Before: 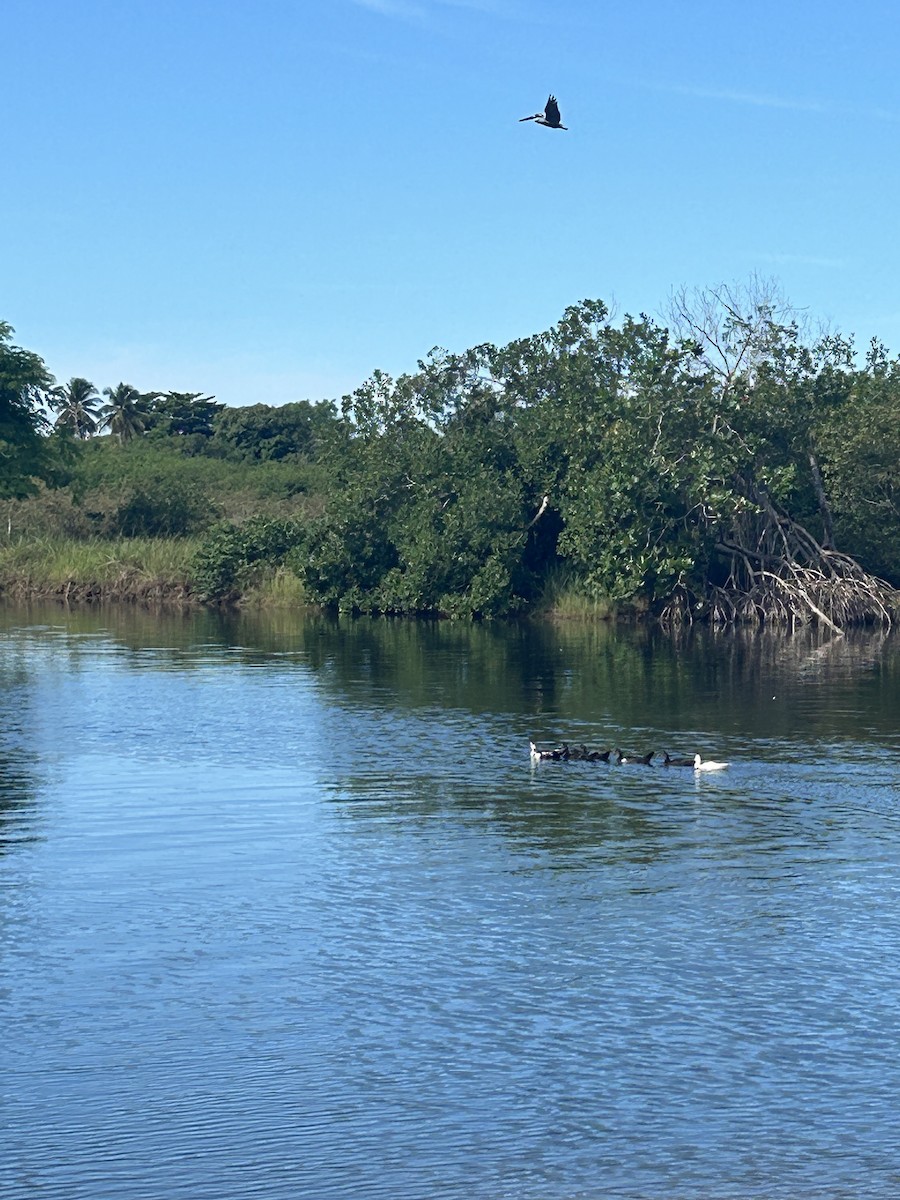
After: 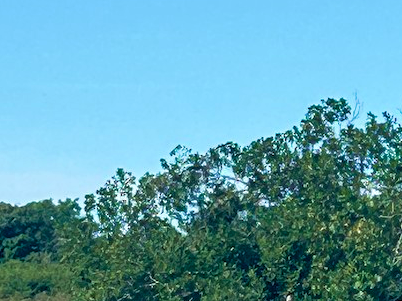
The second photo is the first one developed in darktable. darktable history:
local contrast: on, module defaults
velvia: strength 56%
crop: left 28.64%, top 16.832%, right 26.637%, bottom 58.055%
